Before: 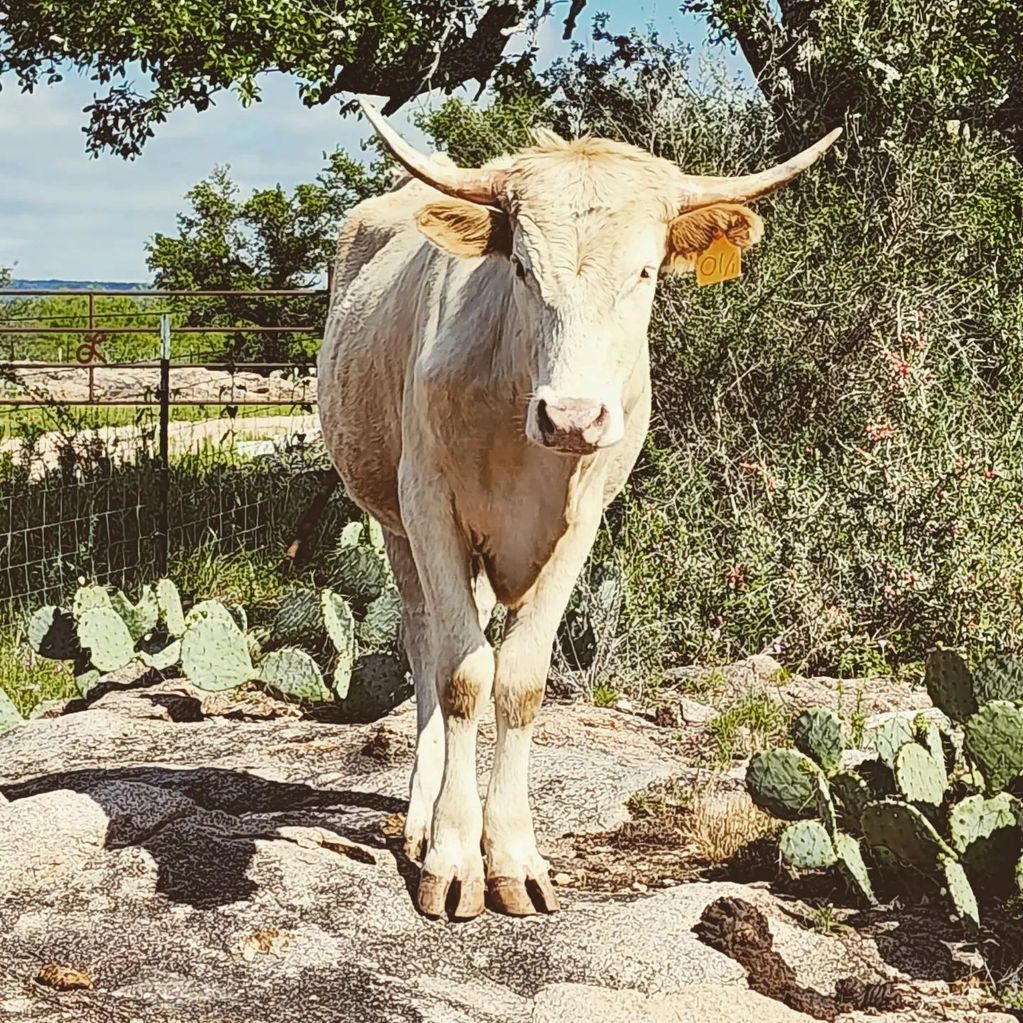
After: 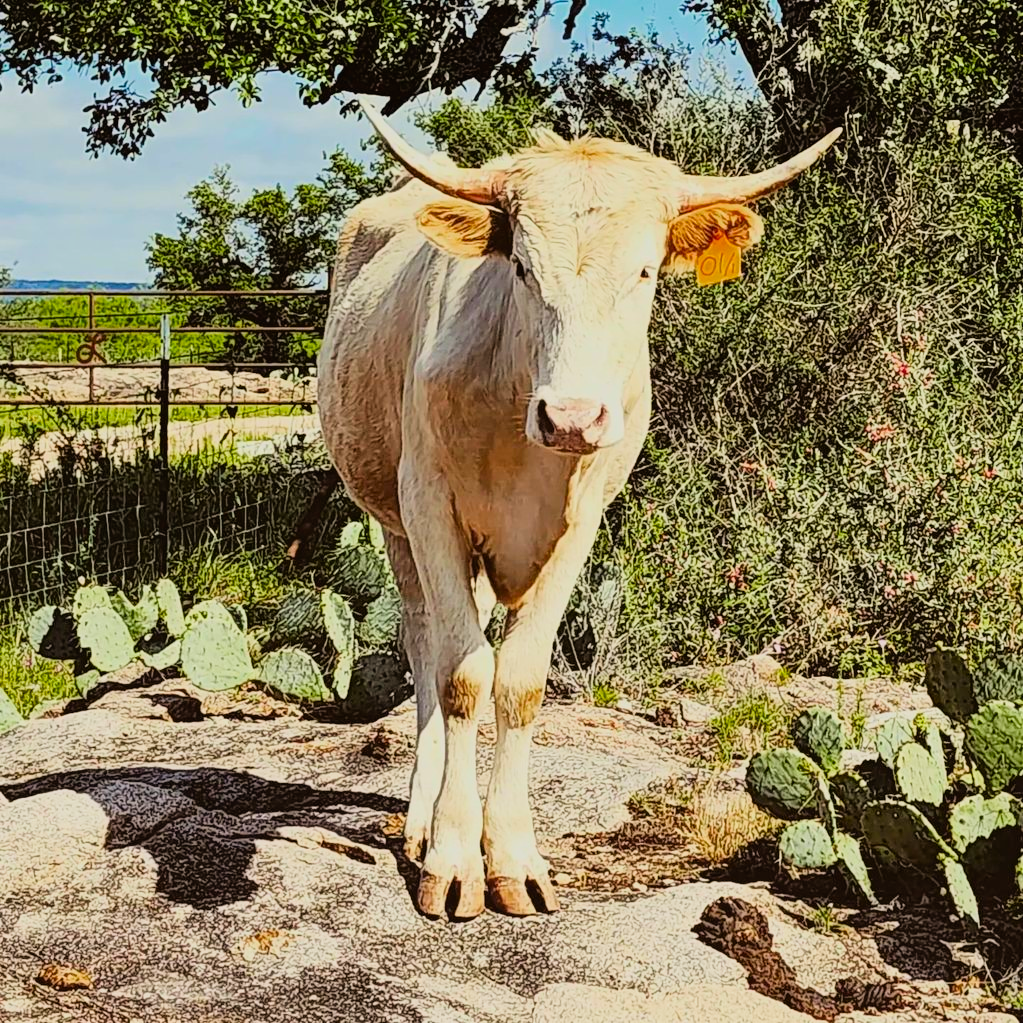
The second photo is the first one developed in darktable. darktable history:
contrast brightness saturation: saturation 0.5
filmic rgb: black relative exposure -7.75 EV, white relative exposure 4.4 EV, threshold 3 EV, hardness 3.76, latitude 50%, contrast 1.1, color science v5 (2021), contrast in shadows safe, contrast in highlights safe, enable highlight reconstruction true
